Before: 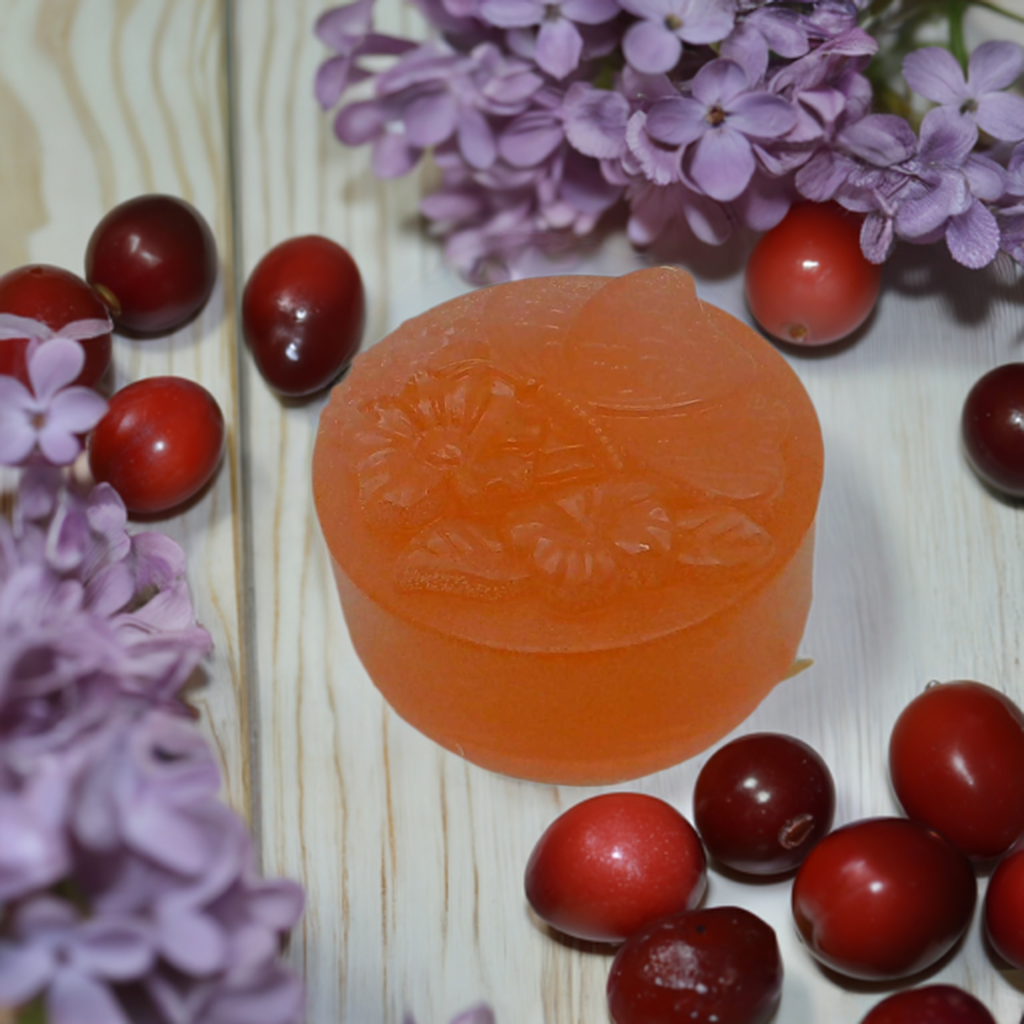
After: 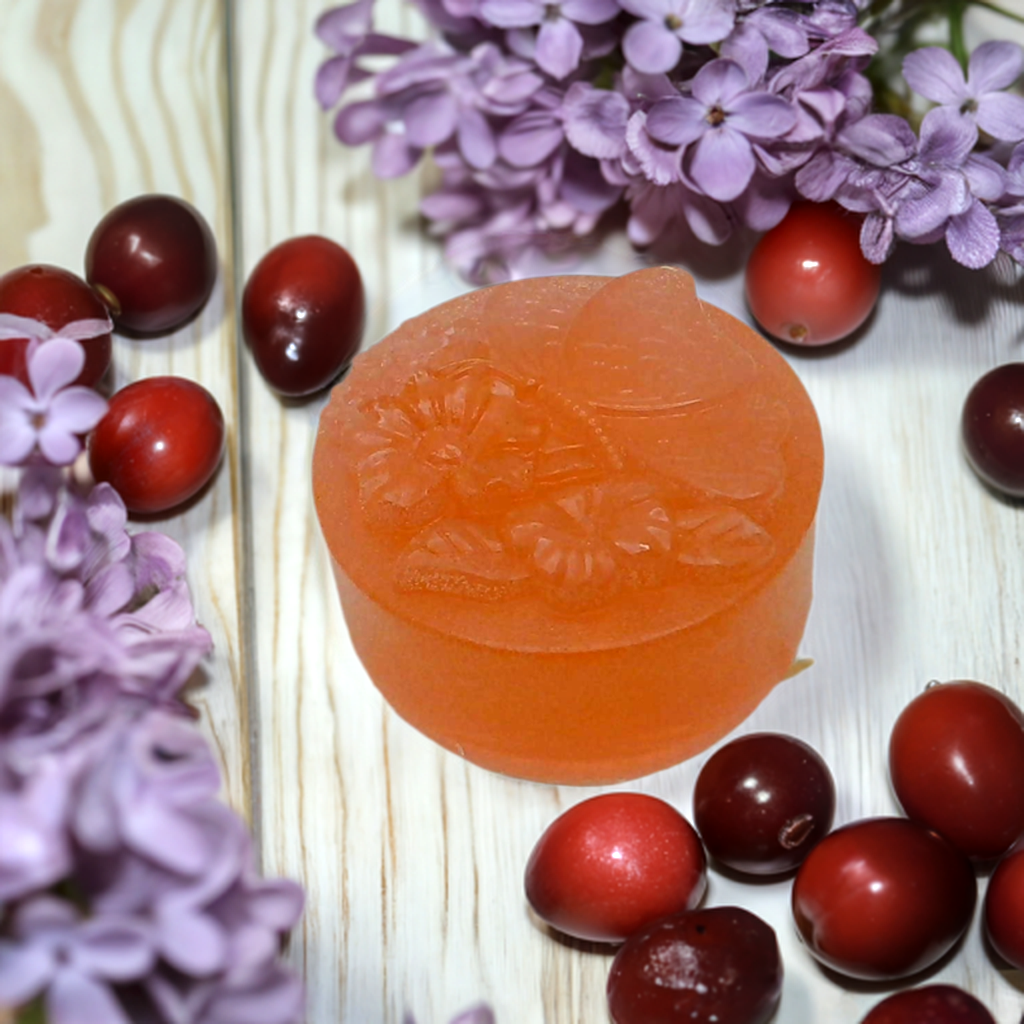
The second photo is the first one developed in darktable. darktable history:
local contrast: on, module defaults
tone equalizer: -8 EV -0.714 EV, -7 EV -0.67 EV, -6 EV -0.634 EV, -5 EV -0.384 EV, -3 EV 0.395 EV, -2 EV 0.6 EV, -1 EV 0.691 EV, +0 EV 0.761 EV, mask exposure compensation -0.489 EV
